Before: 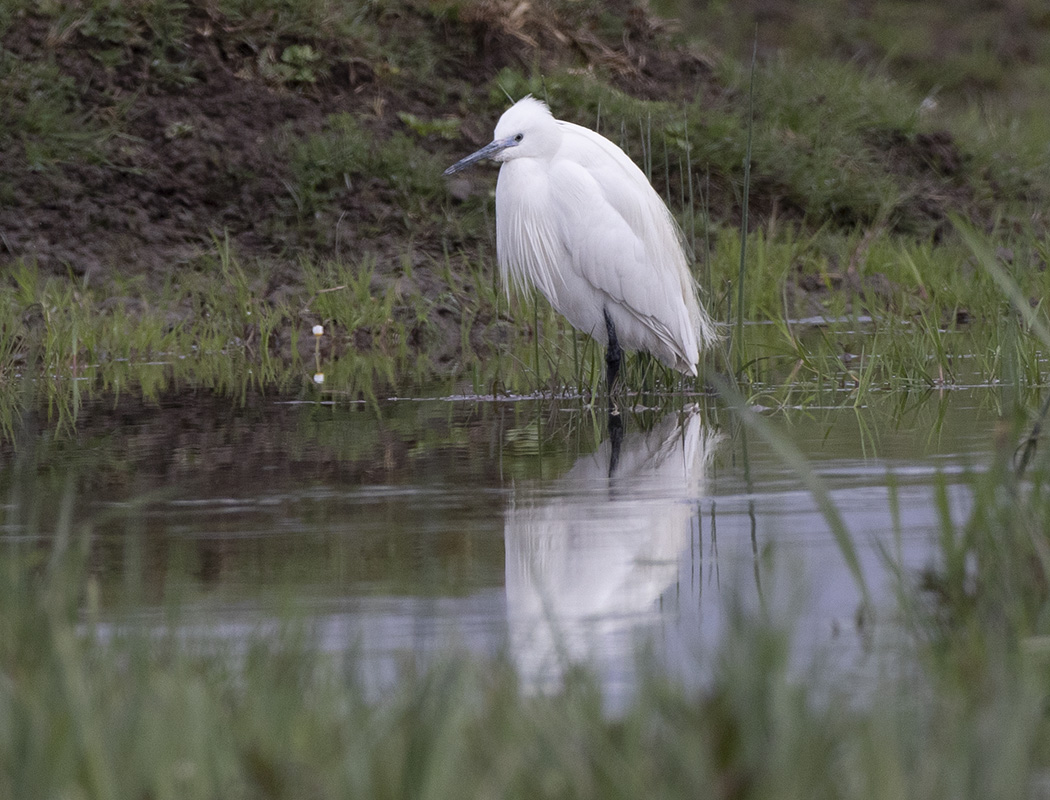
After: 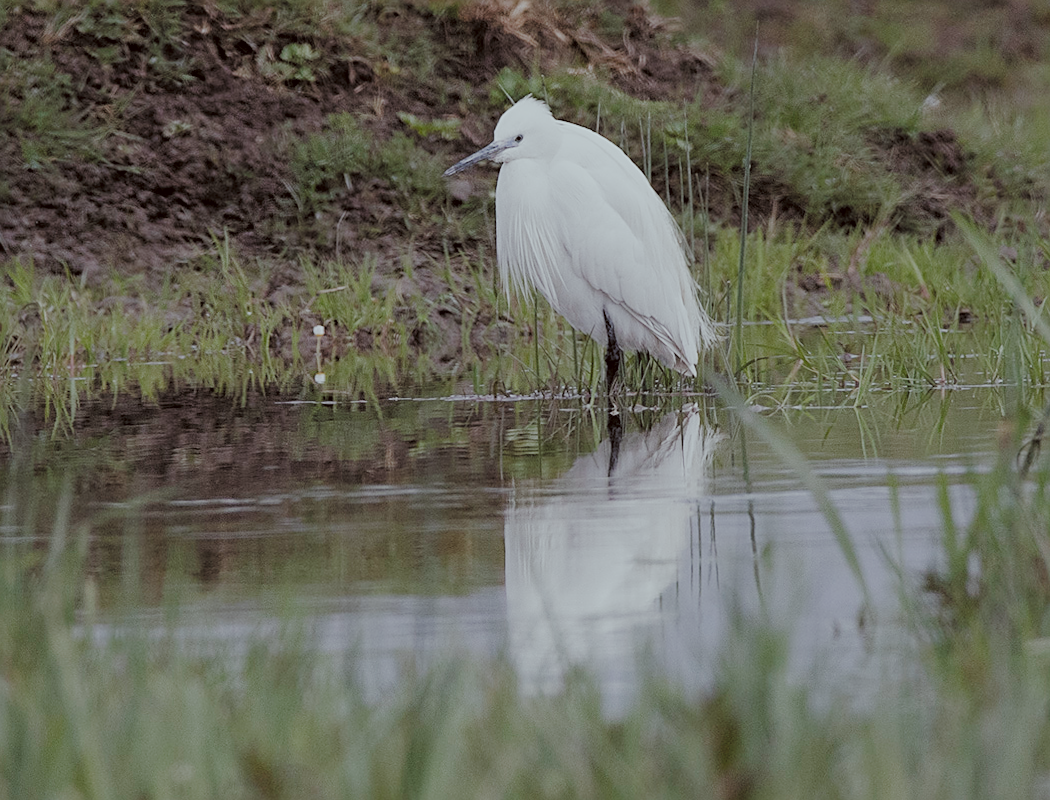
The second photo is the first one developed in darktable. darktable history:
sharpen: on, module defaults
filmic: grey point source 12.14, black point source -8.11, white point source 5.29, grey point target 18, white point target 100, output power 2.2, latitude stops 2, contrast 1.5, saturation 100, global saturation 100
lens correction: scale 1, crop 1.52, focal 18.3, aperture 7.1, distance 1000, camera "GR", lens "Ricoh GR & compatibles"
color correction: highlights a* -4.98, highlights b* -3.76, shadows a* 3.83, shadows b* 4.08
